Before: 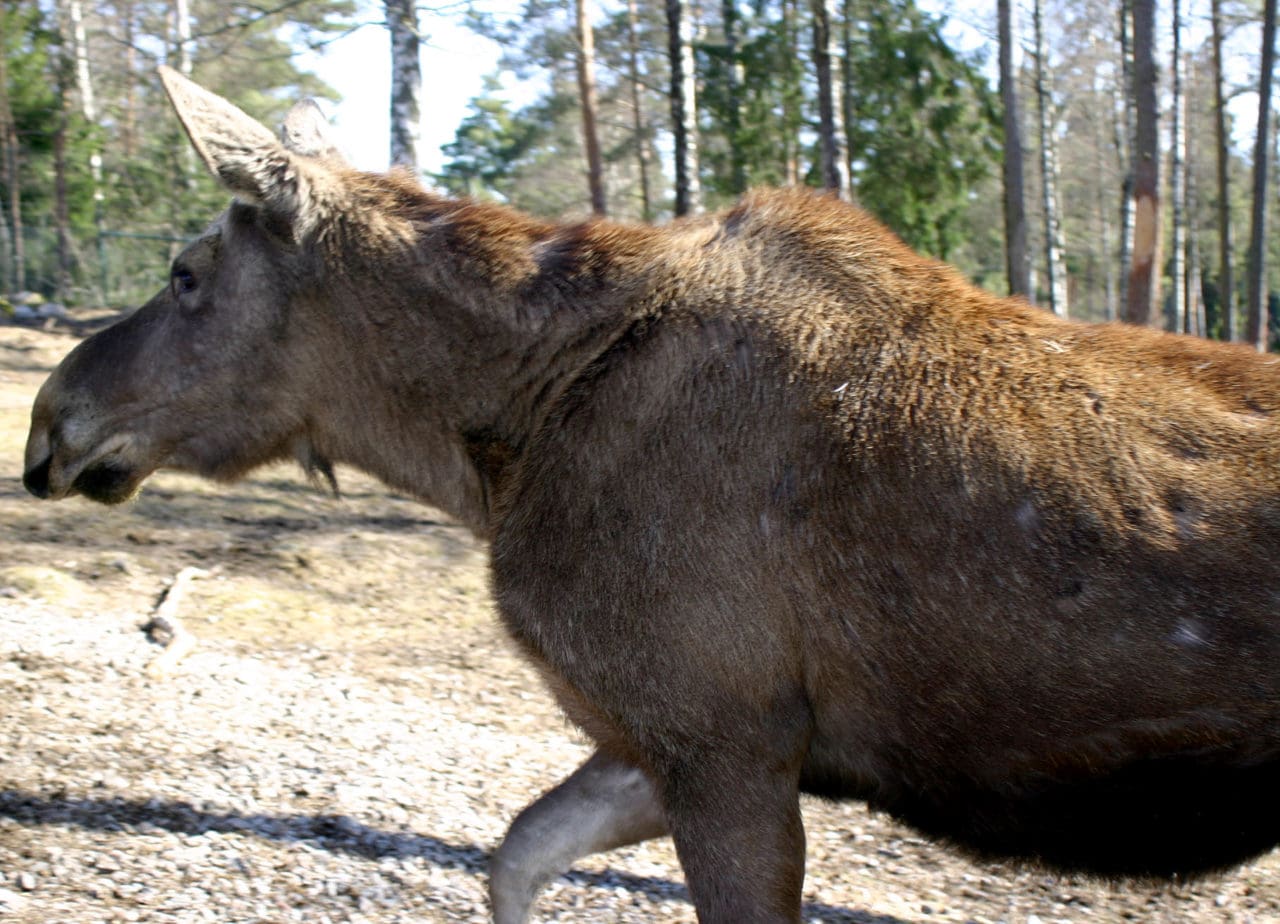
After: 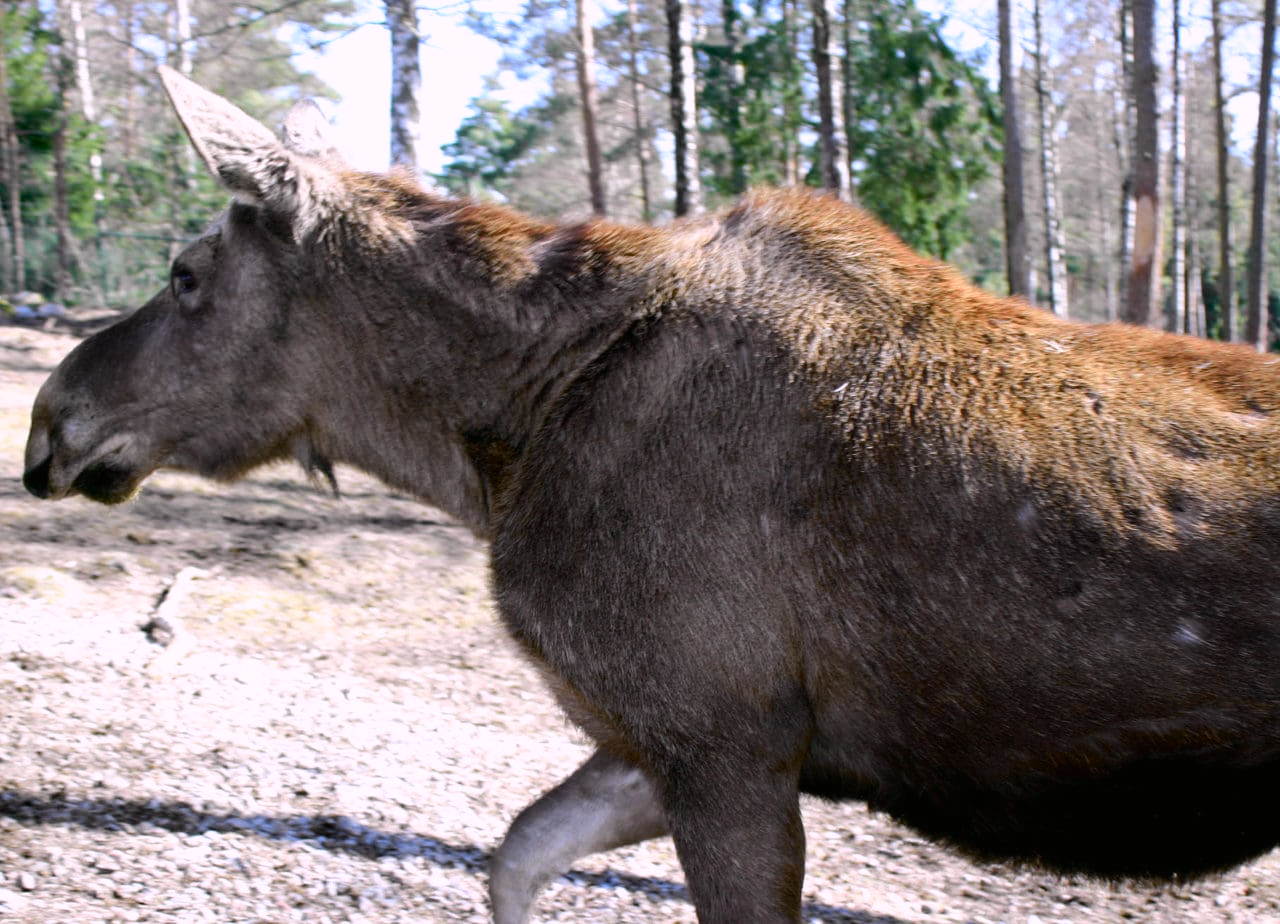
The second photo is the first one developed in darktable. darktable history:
tone curve: curves: ch0 [(0, 0.008) (0.107, 0.091) (0.283, 0.287) (0.461, 0.498) (0.64, 0.679) (0.822, 0.841) (0.998, 0.978)]; ch1 [(0, 0) (0.316, 0.349) (0.466, 0.442) (0.502, 0.5) (0.527, 0.519) (0.561, 0.553) (0.608, 0.629) (0.669, 0.704) (0.859, 0.899) (1, 1)]; ch2 [(0, 0) (0.33, 0.301) (0.421, 0.443) (0.473, 0.498) (0.502, 0.504) (0.522, 0.525) (0.592, 0.61) (0.705, 0.7) (1, 1)], color space Lab, independent channels, preserve colors none
white balance: red 1.042, blue 1.17
